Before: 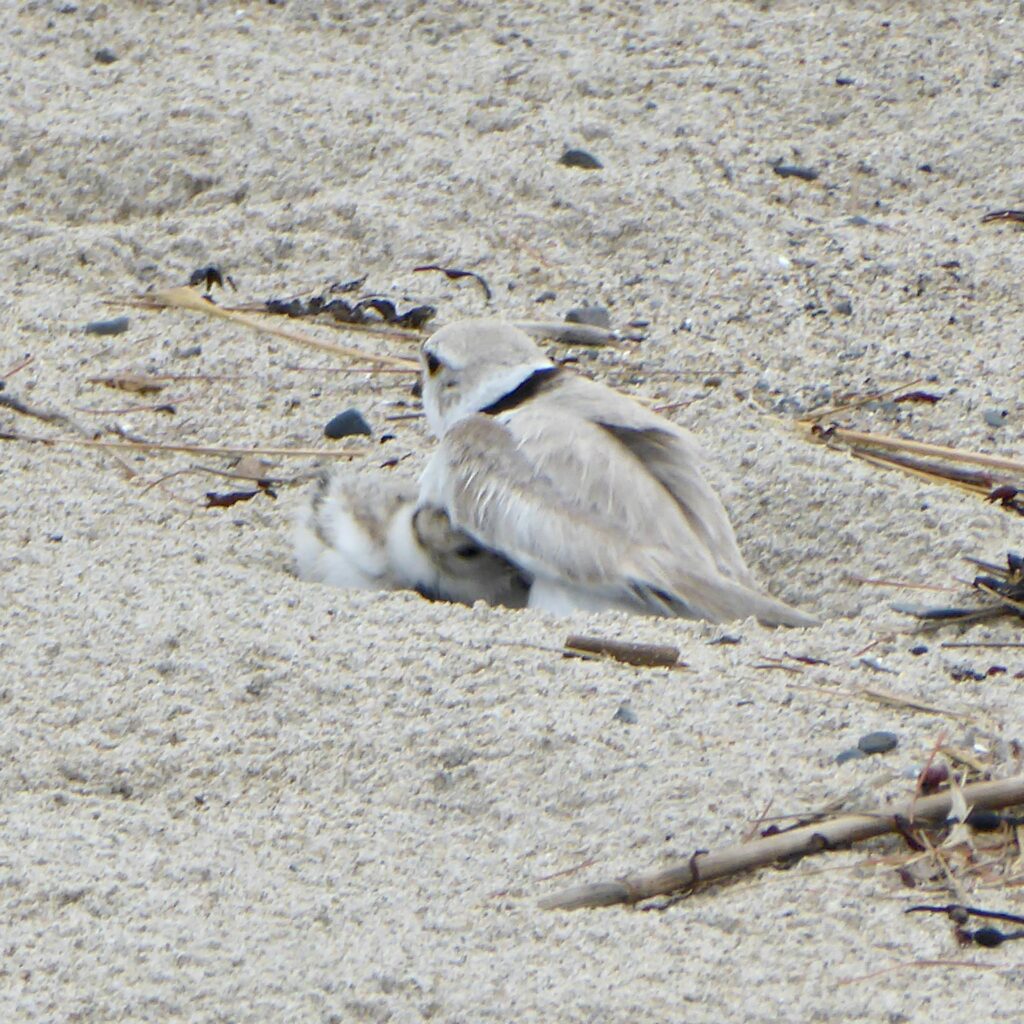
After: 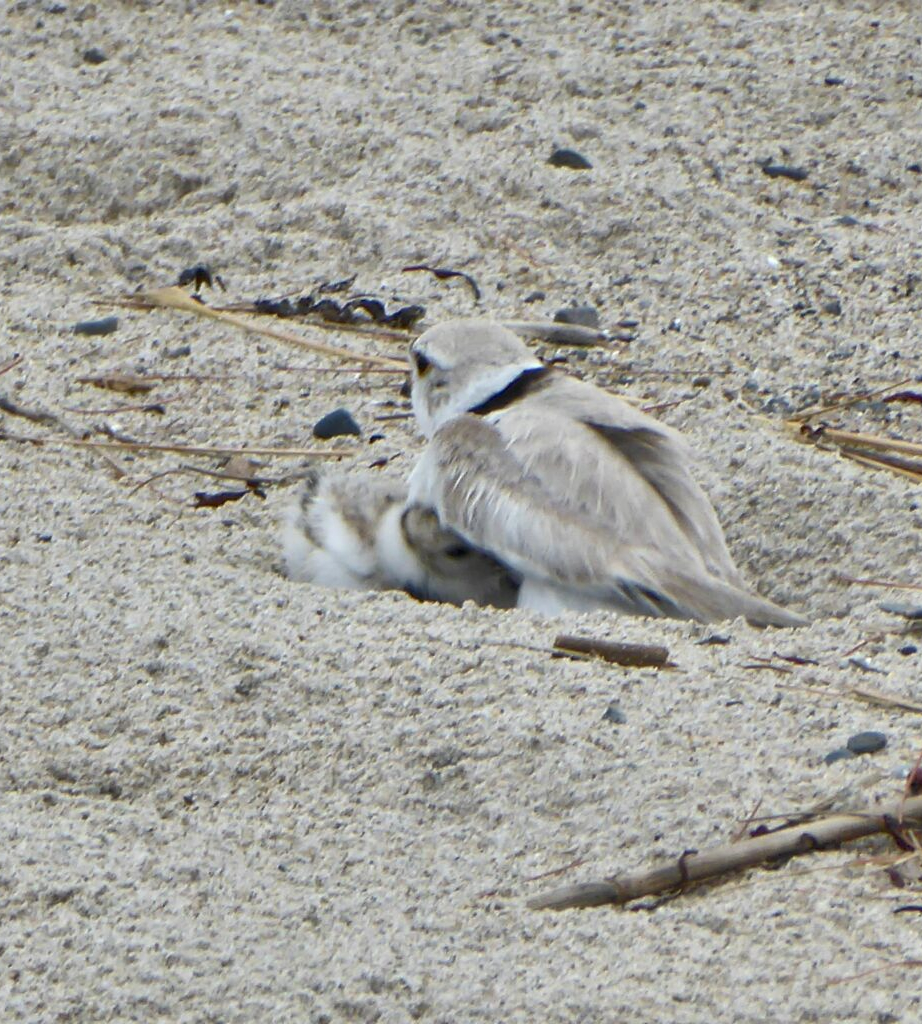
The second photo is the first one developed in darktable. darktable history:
crop and rotate: left 1.088%, right 8.807%
shadows and highlights: shadows 40, highlights -54, highlights color adjustment 46%, low approximation 0.01, soften with gaussian
